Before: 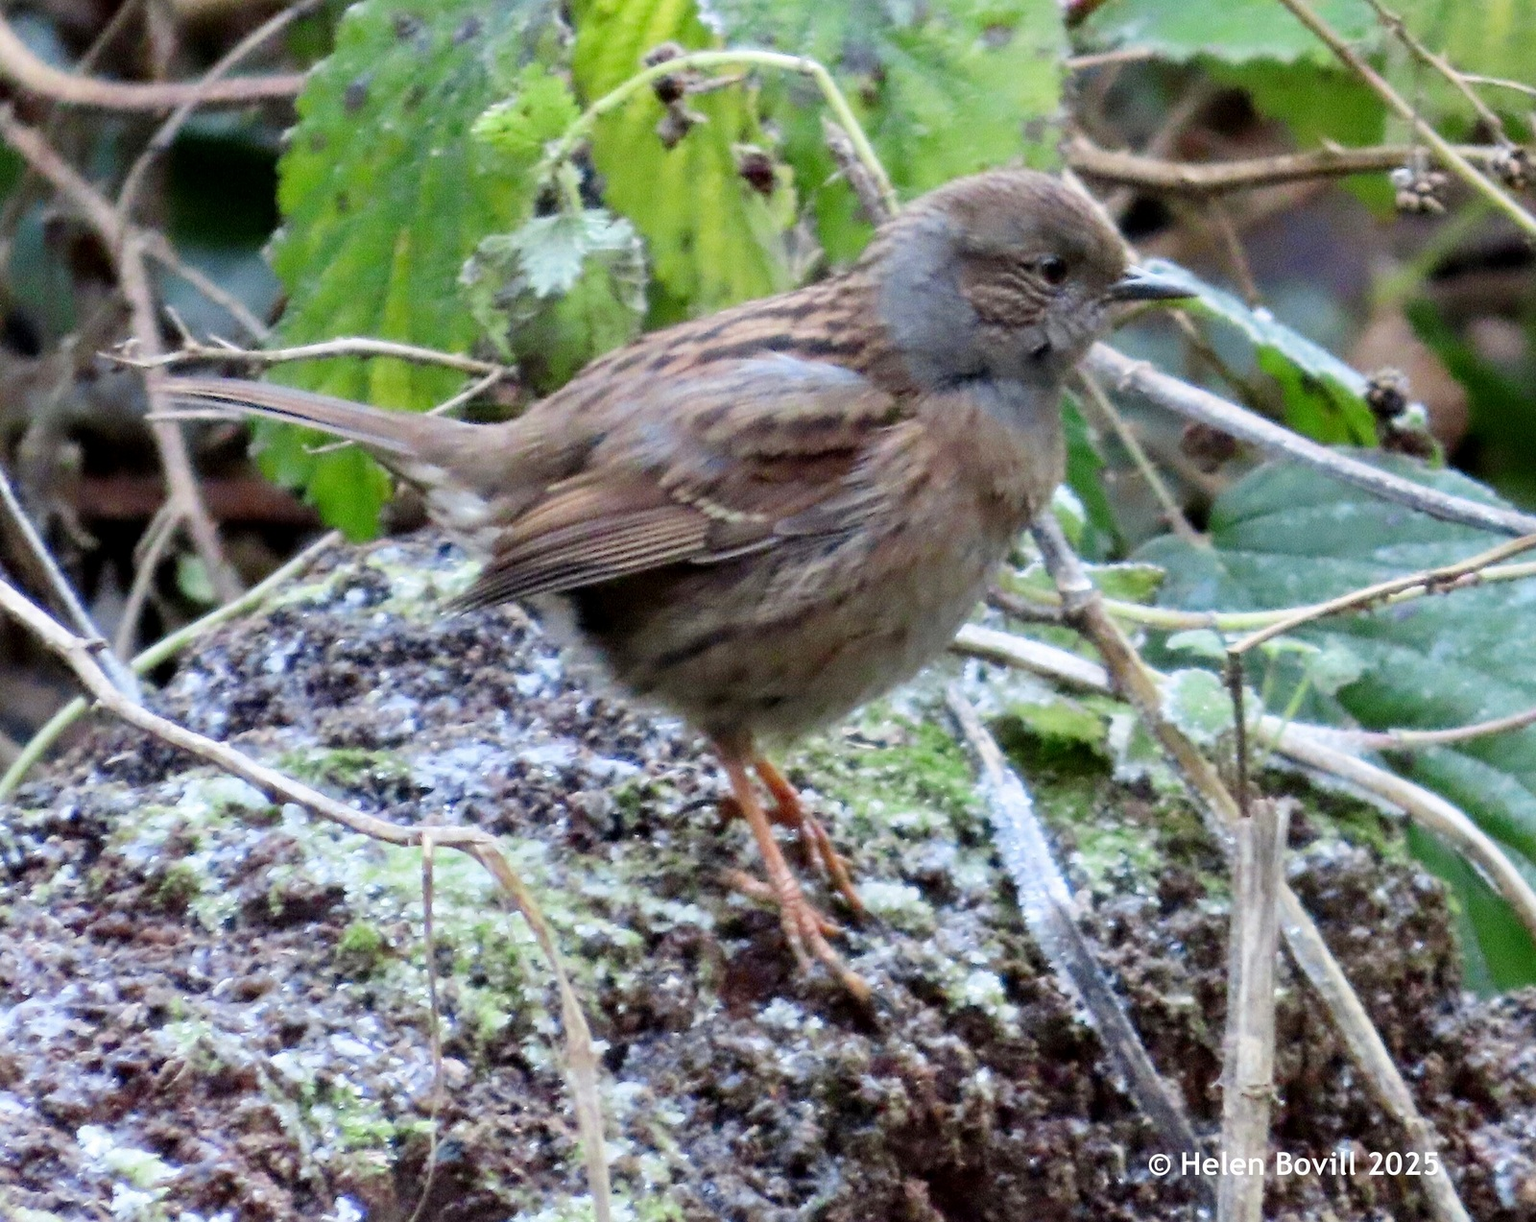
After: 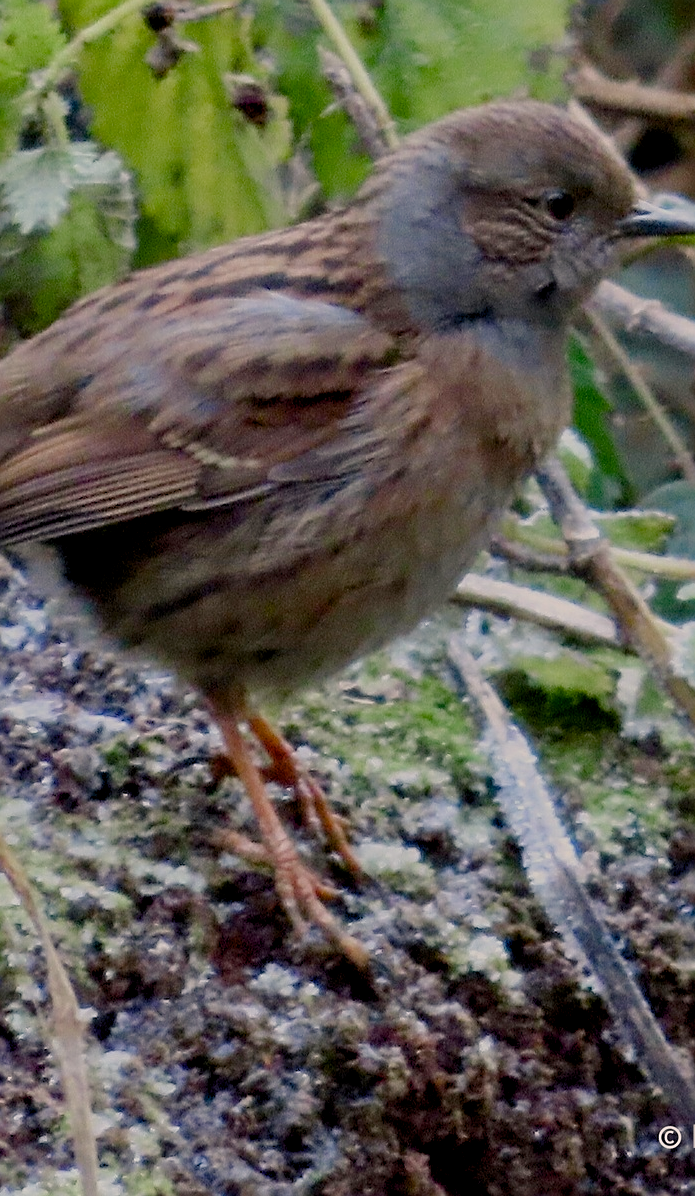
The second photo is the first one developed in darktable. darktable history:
color balance rgb: highlights gain › chroma 3.326%, highlights gain › hue 55.04°, global offset › luminance -0.358%, perceptual saturation grading › global saturation 20%, perceptual saturation grading › highlights -49.901%, perceptual saturation grading › shadows 24.006%, global vibrance 20%
sharpen: on, module defaults
exposure: black level correction 0, exposure -0.717 EV, compensate highlight preservation false
crop: left 33.672%, top 6.022%, right 22.838%
